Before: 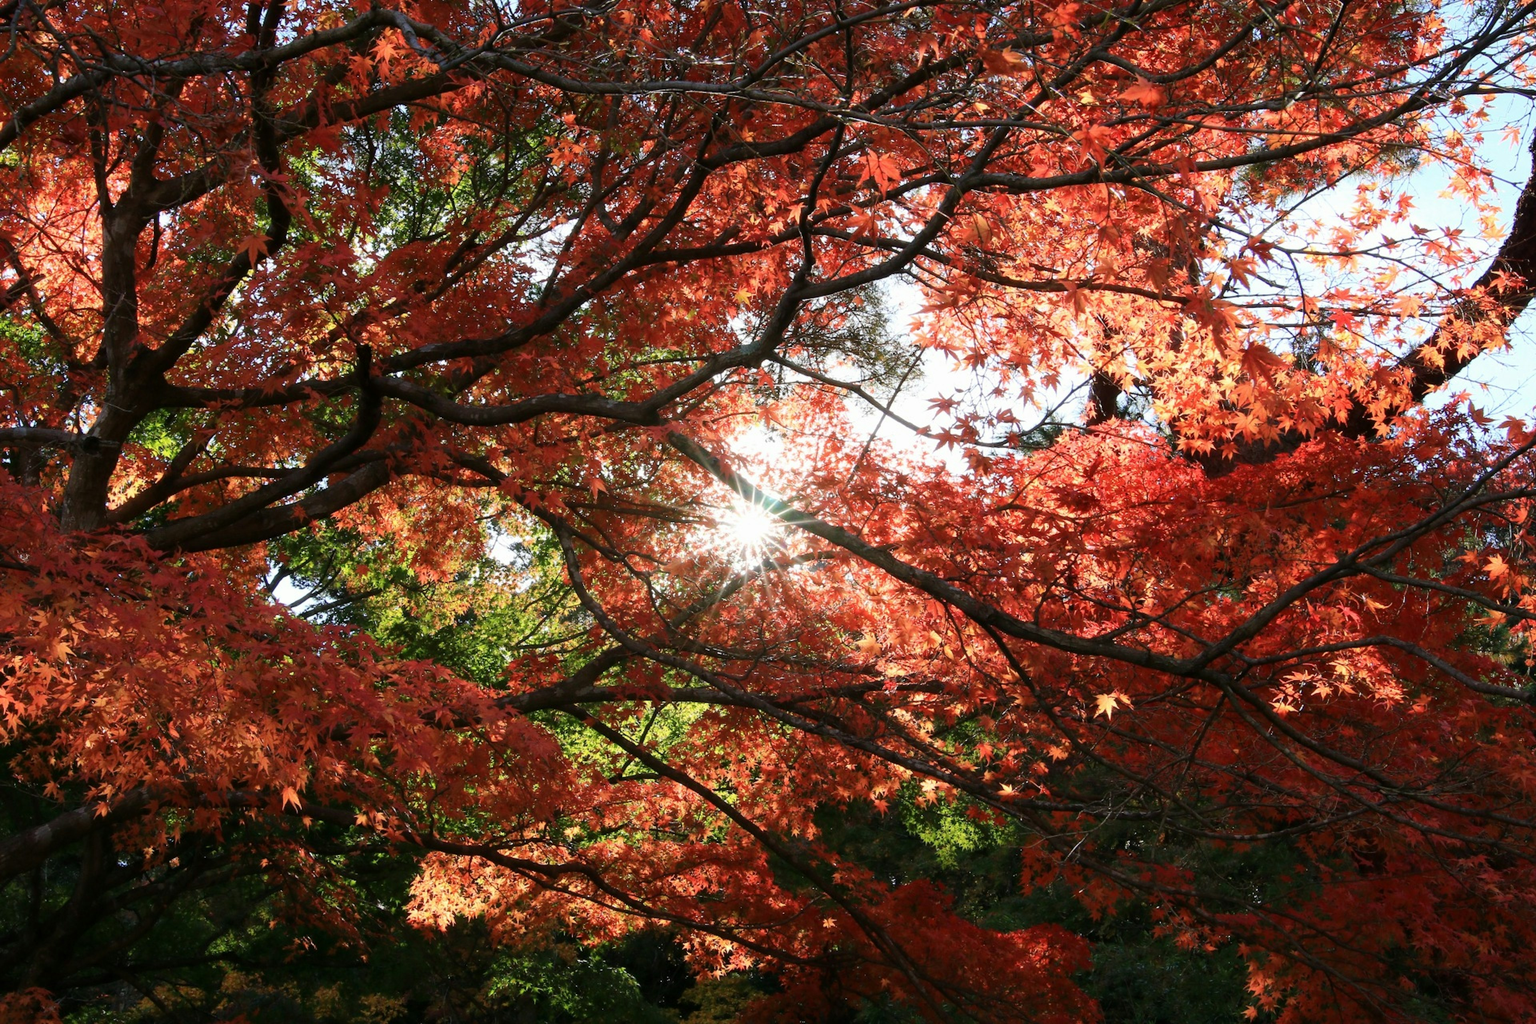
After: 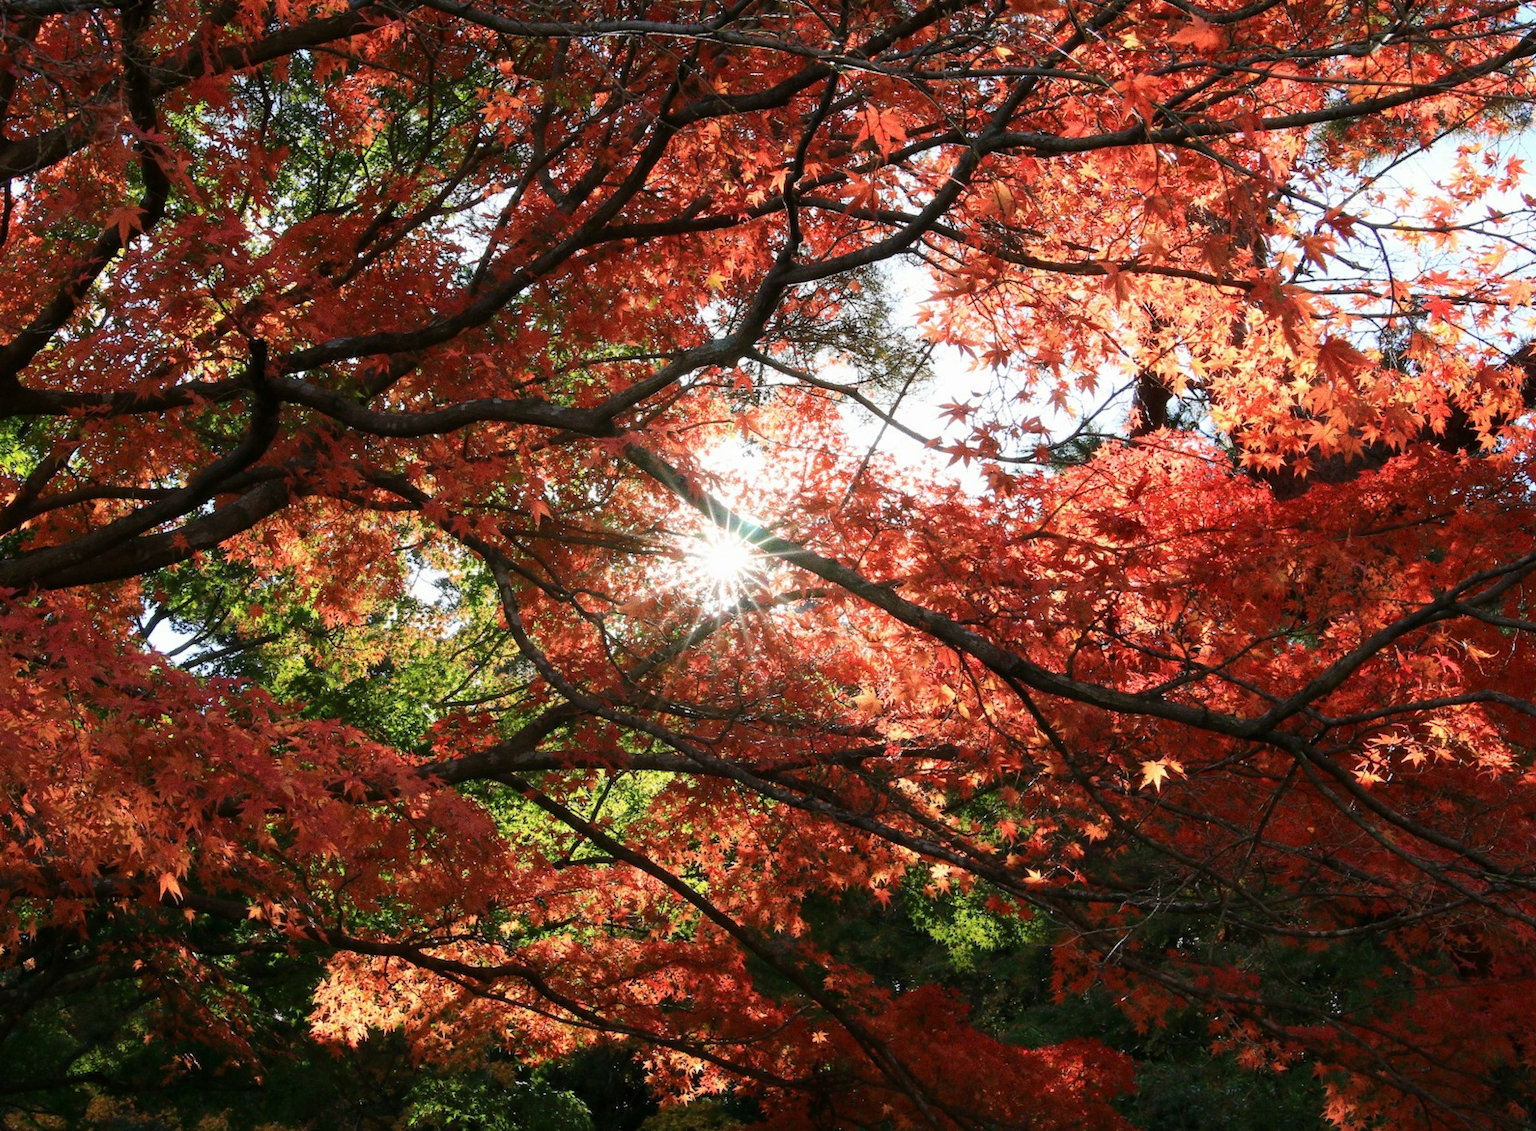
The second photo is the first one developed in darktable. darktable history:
crop: left 9.807%, top 6.259%, right 7.334%, bottom 2.177%
grain: coarseness 0.09 ISO, strength 40%
